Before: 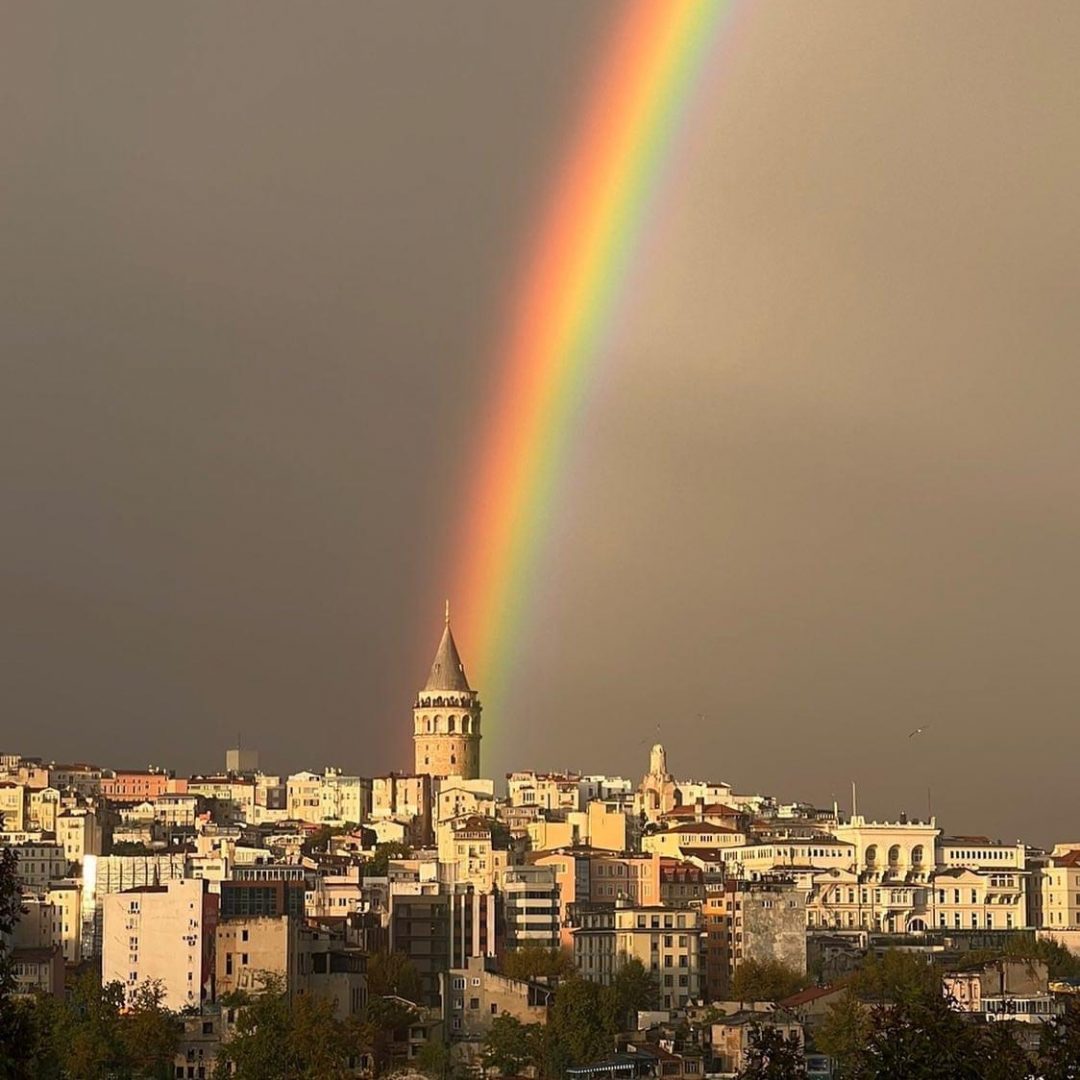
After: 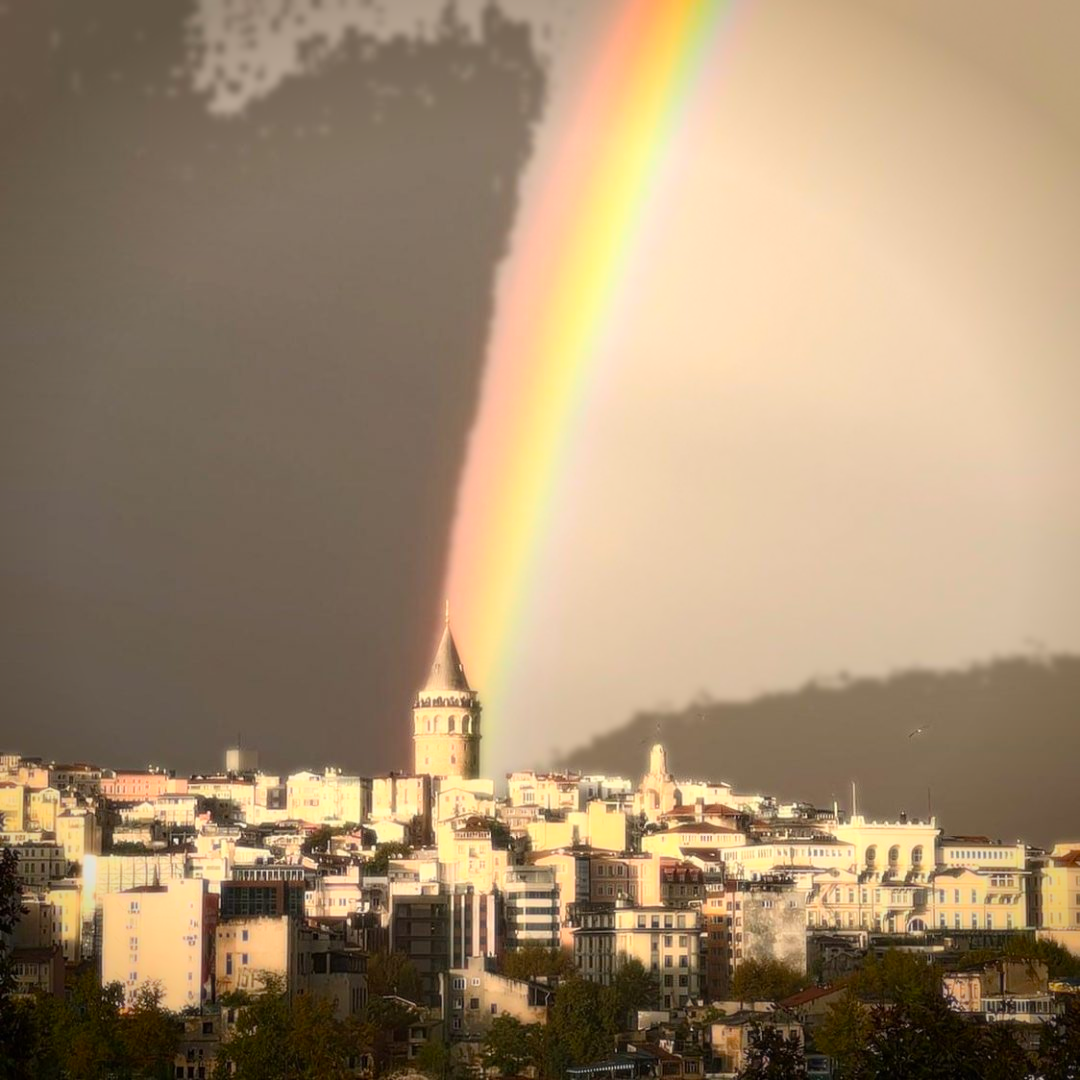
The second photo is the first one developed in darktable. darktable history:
bloom: size 0%, threshold 54.82%, strength 8.31%
vignetting: fall-off start 88.53%, fall-off radius 44.2%, saturation 0.376, width/height ratio 1.161
